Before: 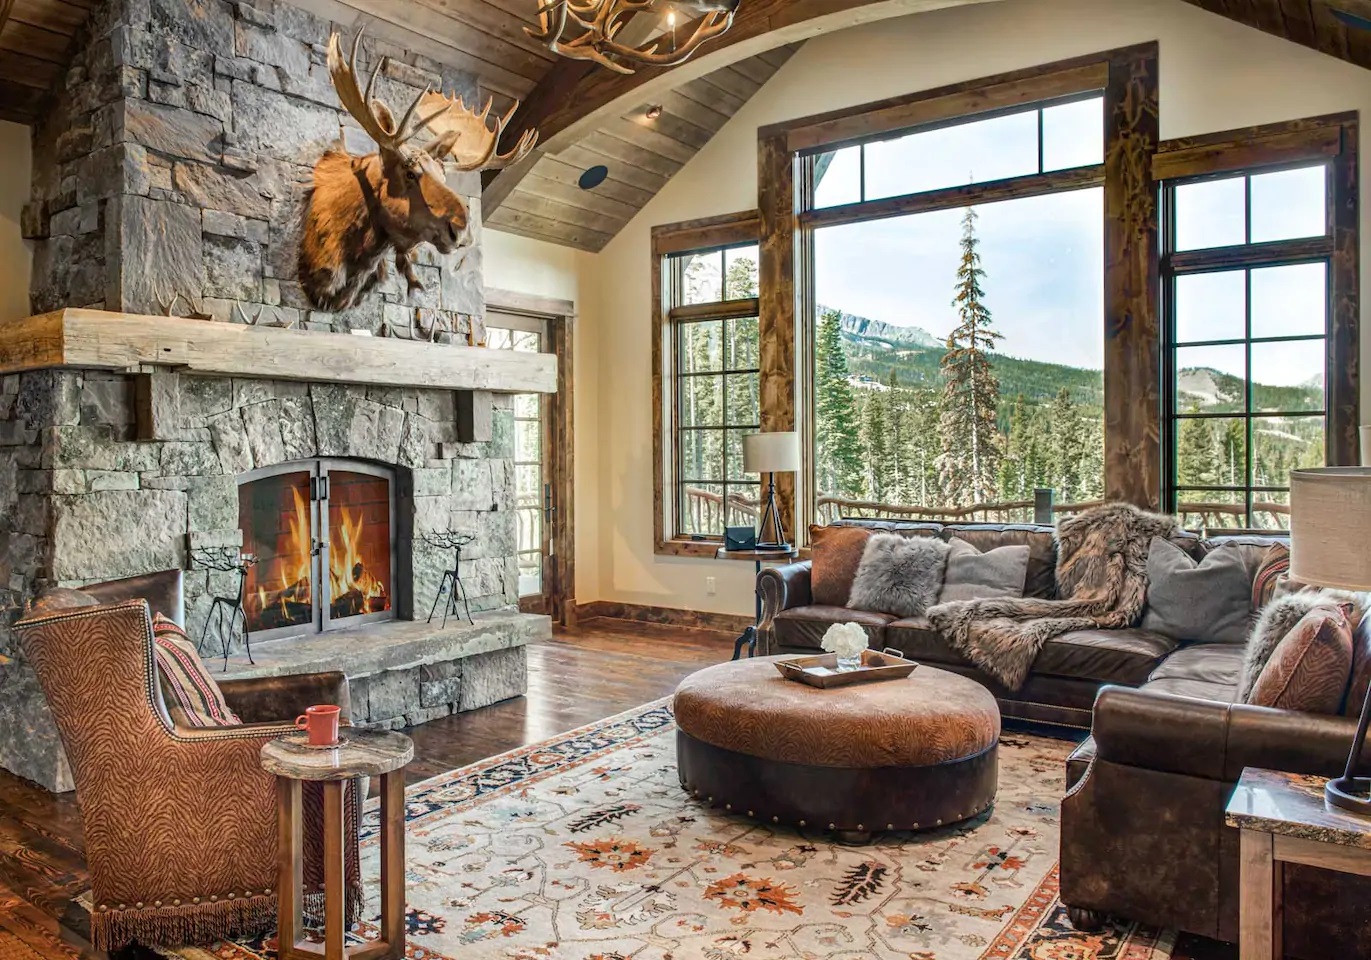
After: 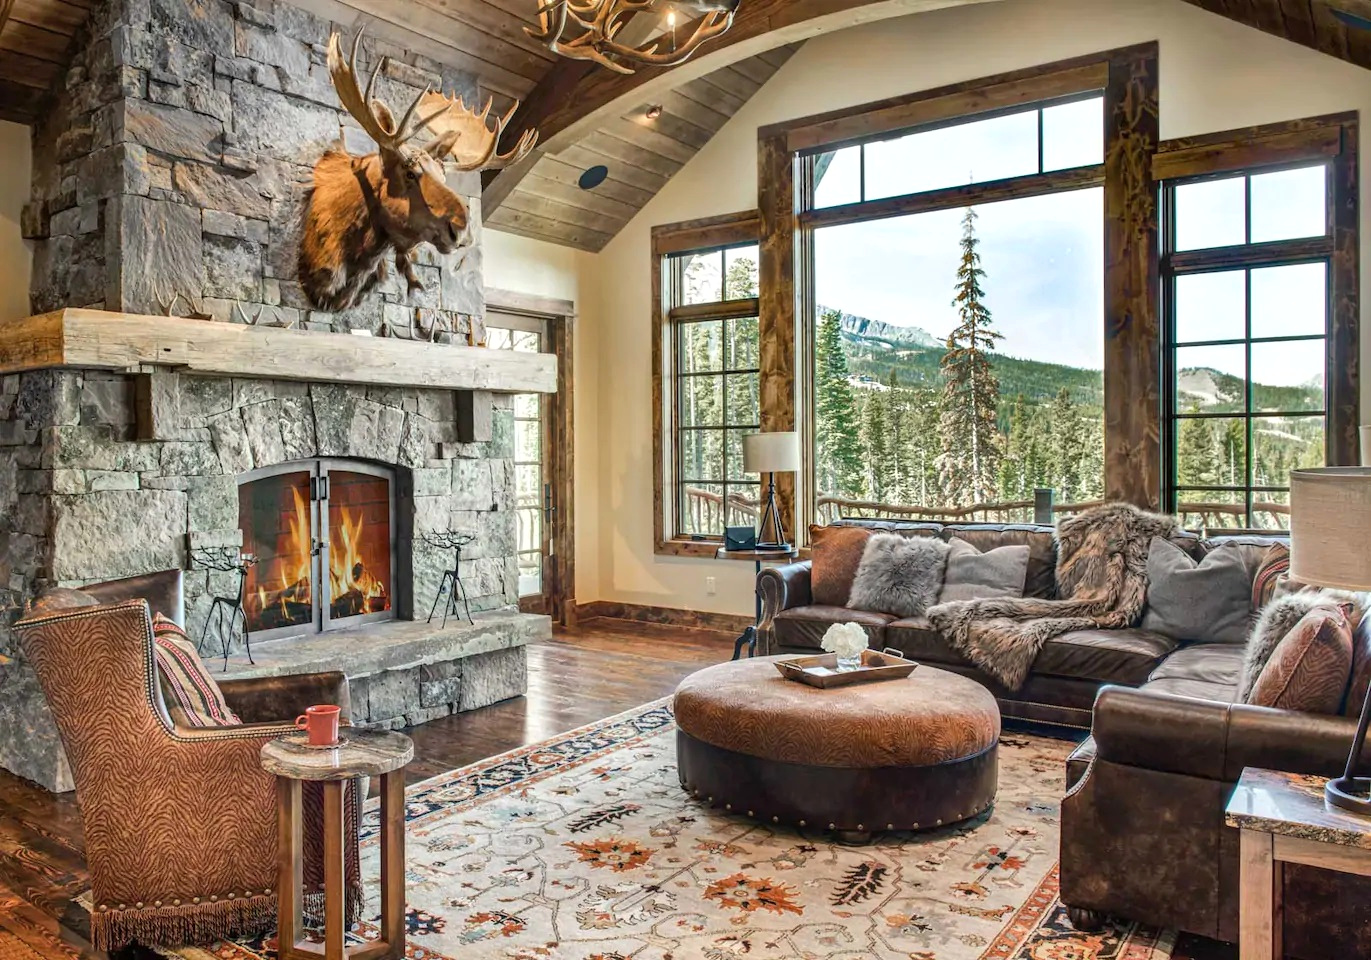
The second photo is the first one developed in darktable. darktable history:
shadows and highlights: low approximation 0.01, soften with gaussian
exposure: exposure 0.127 EV, compensate highlight preservation false
